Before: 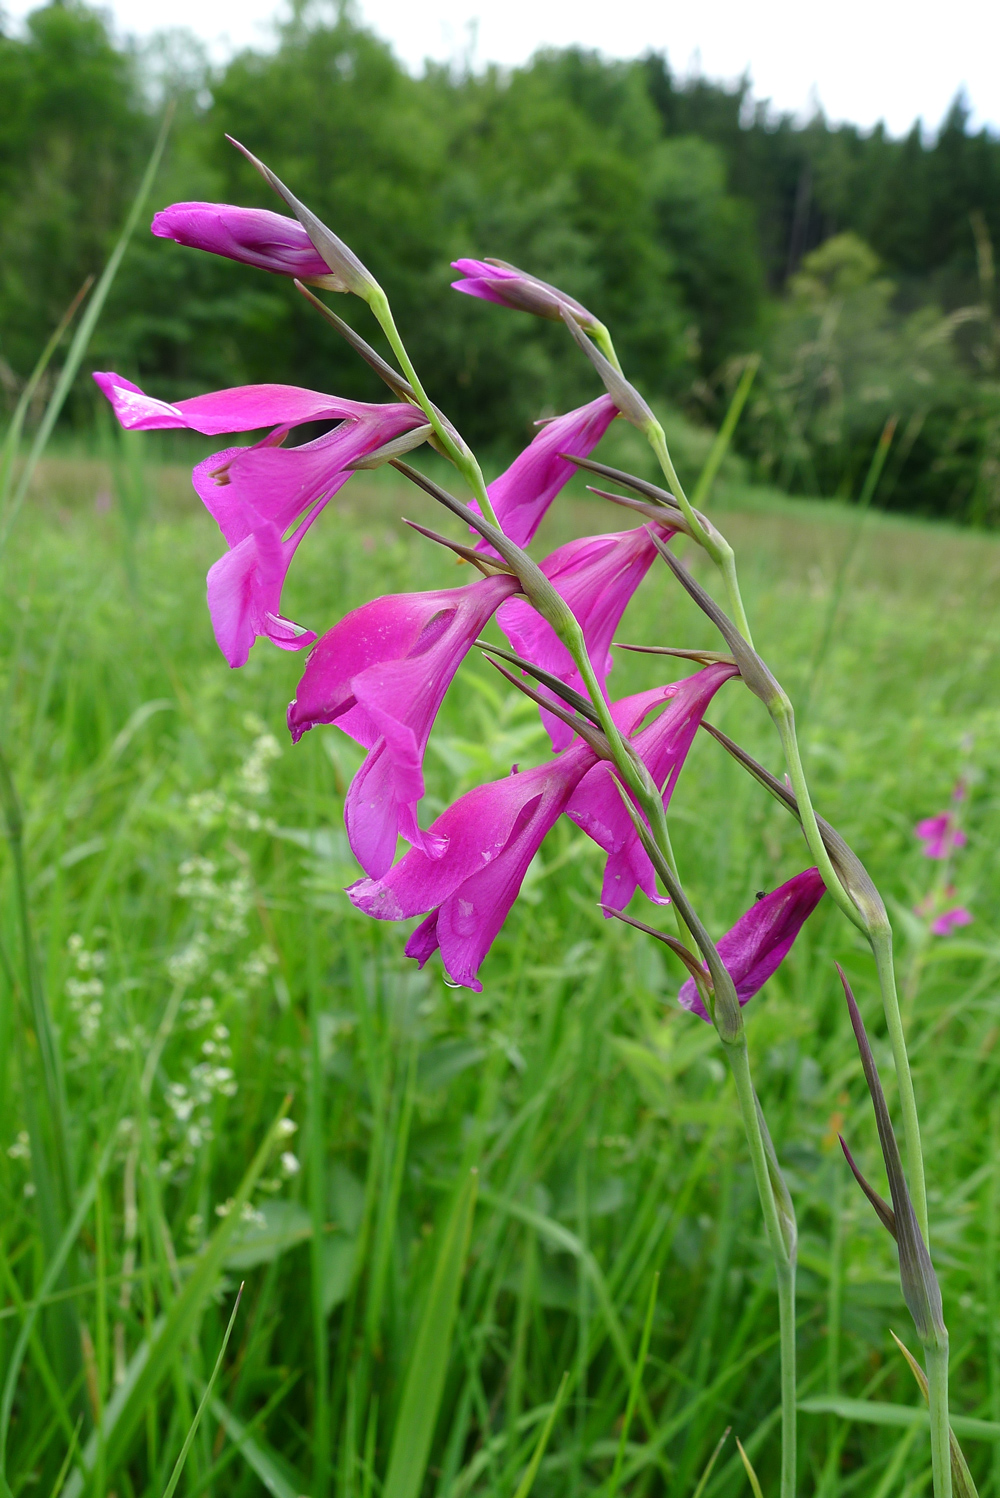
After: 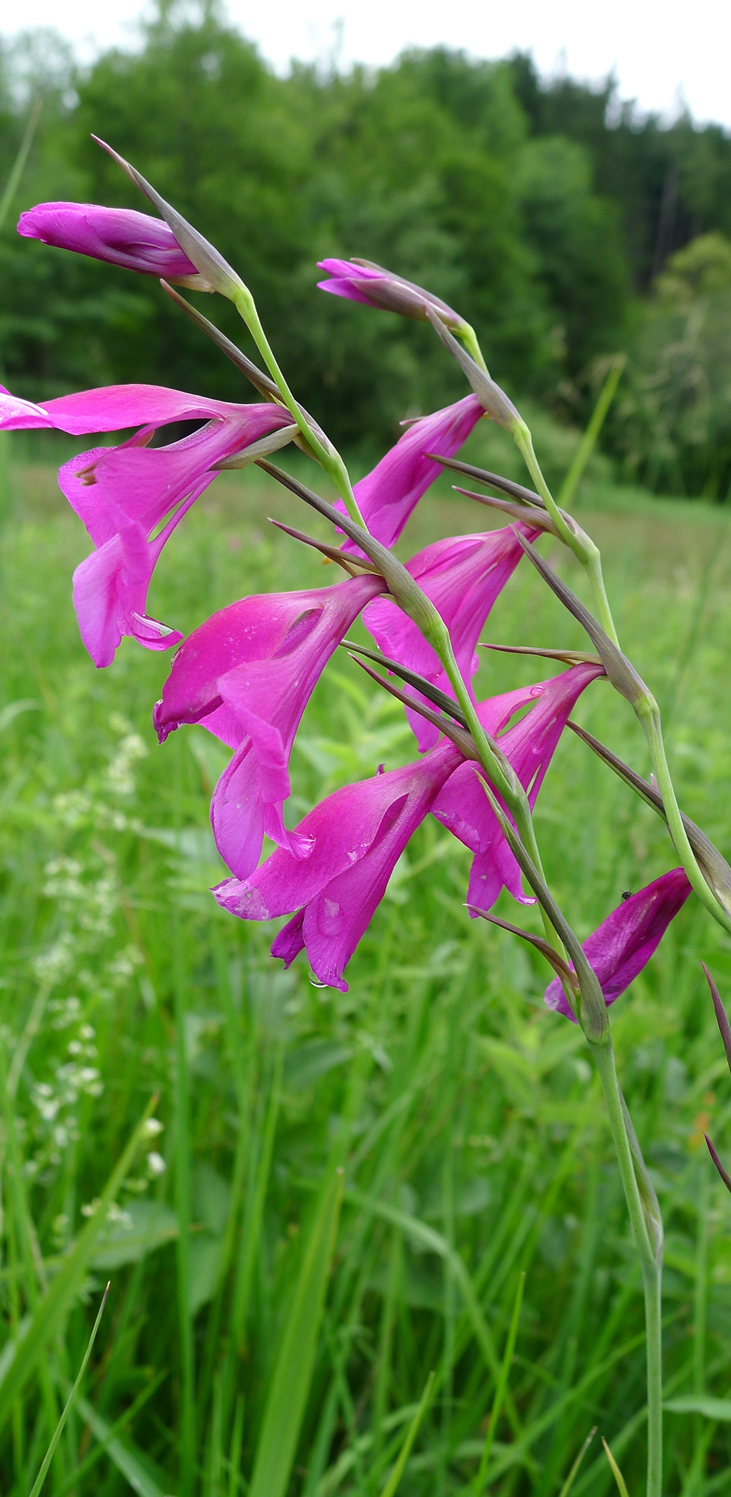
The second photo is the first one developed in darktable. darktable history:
crop: left 13.434%, right 13.414%
